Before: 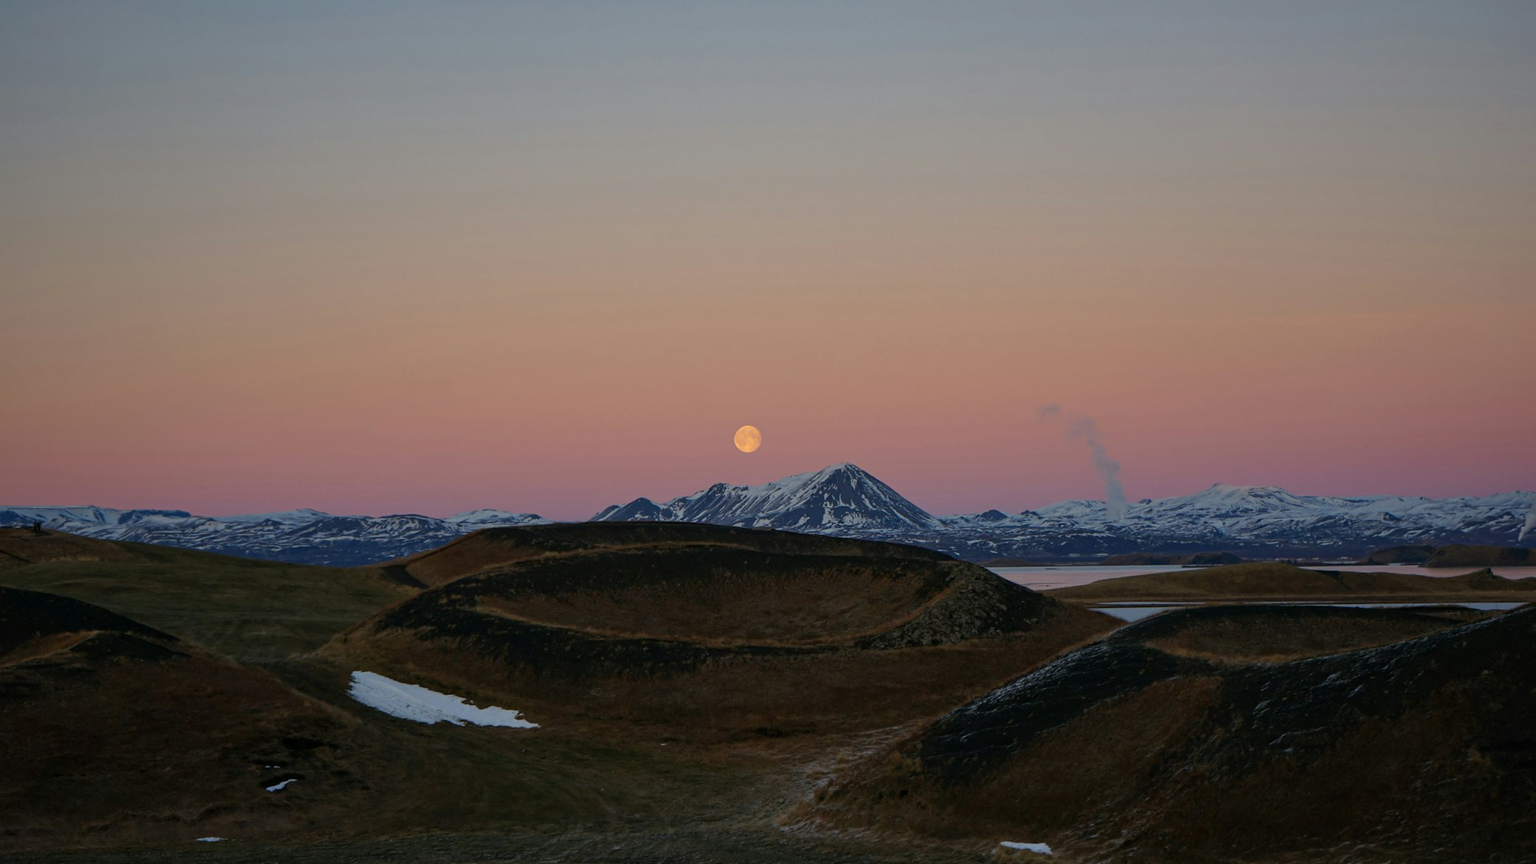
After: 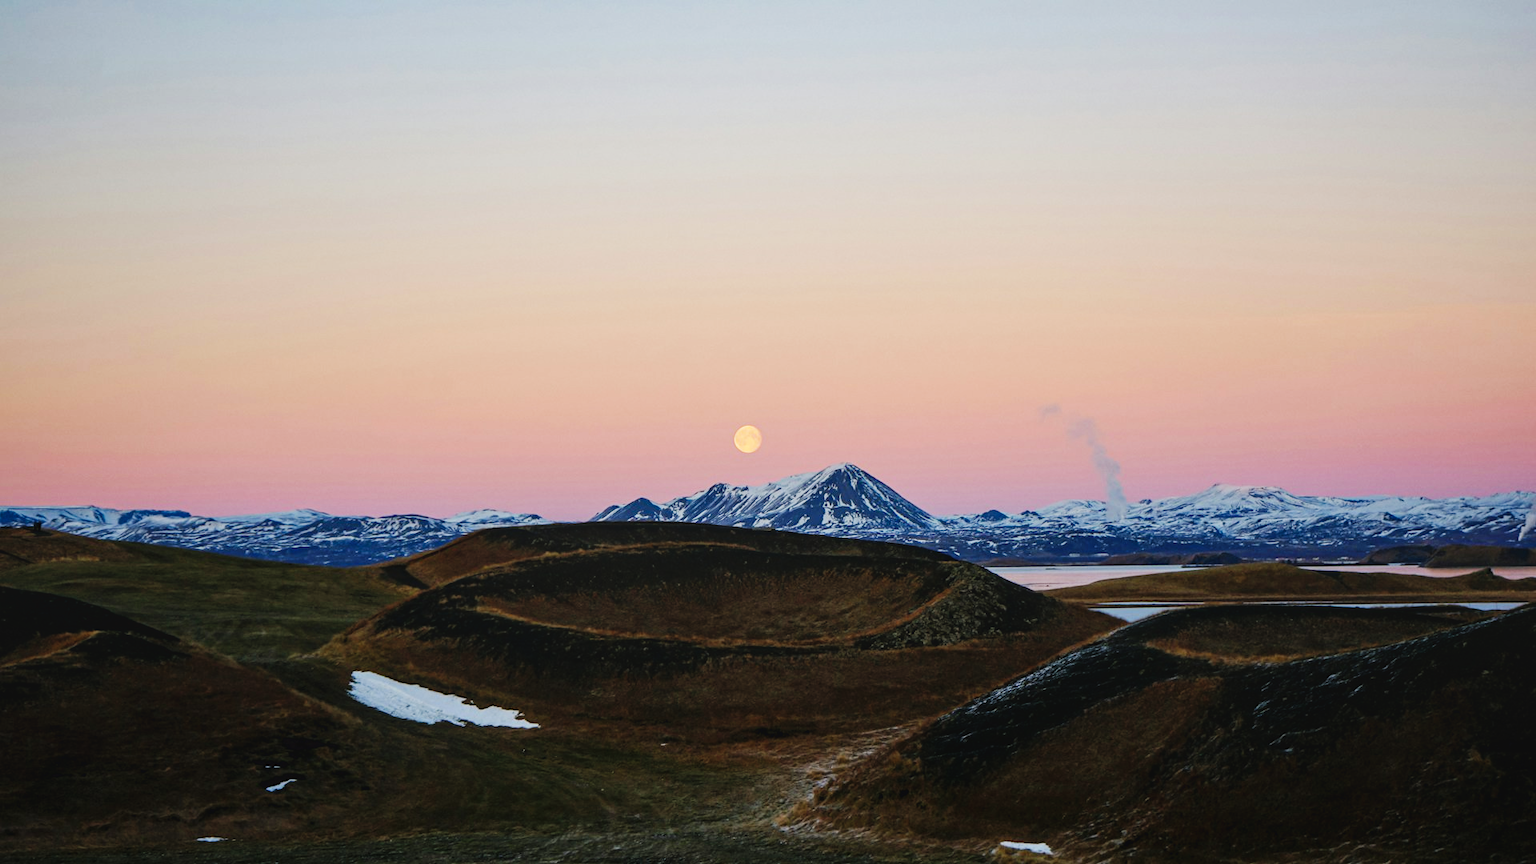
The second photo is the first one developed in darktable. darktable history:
local contrast: detail 110%
base curve: curves: ch0 [(0, 0.003) (0.001, 0.002) (0.006, 0.004) (0.02, 0.022) (0.048, 0.086) (0.094, 0.234) (0.162, 0.431) (0.258, 0.629) (0.385, 0.8) (0.548, 0.918) (0.751, 0.988) (1, 1)], preserve colors none
